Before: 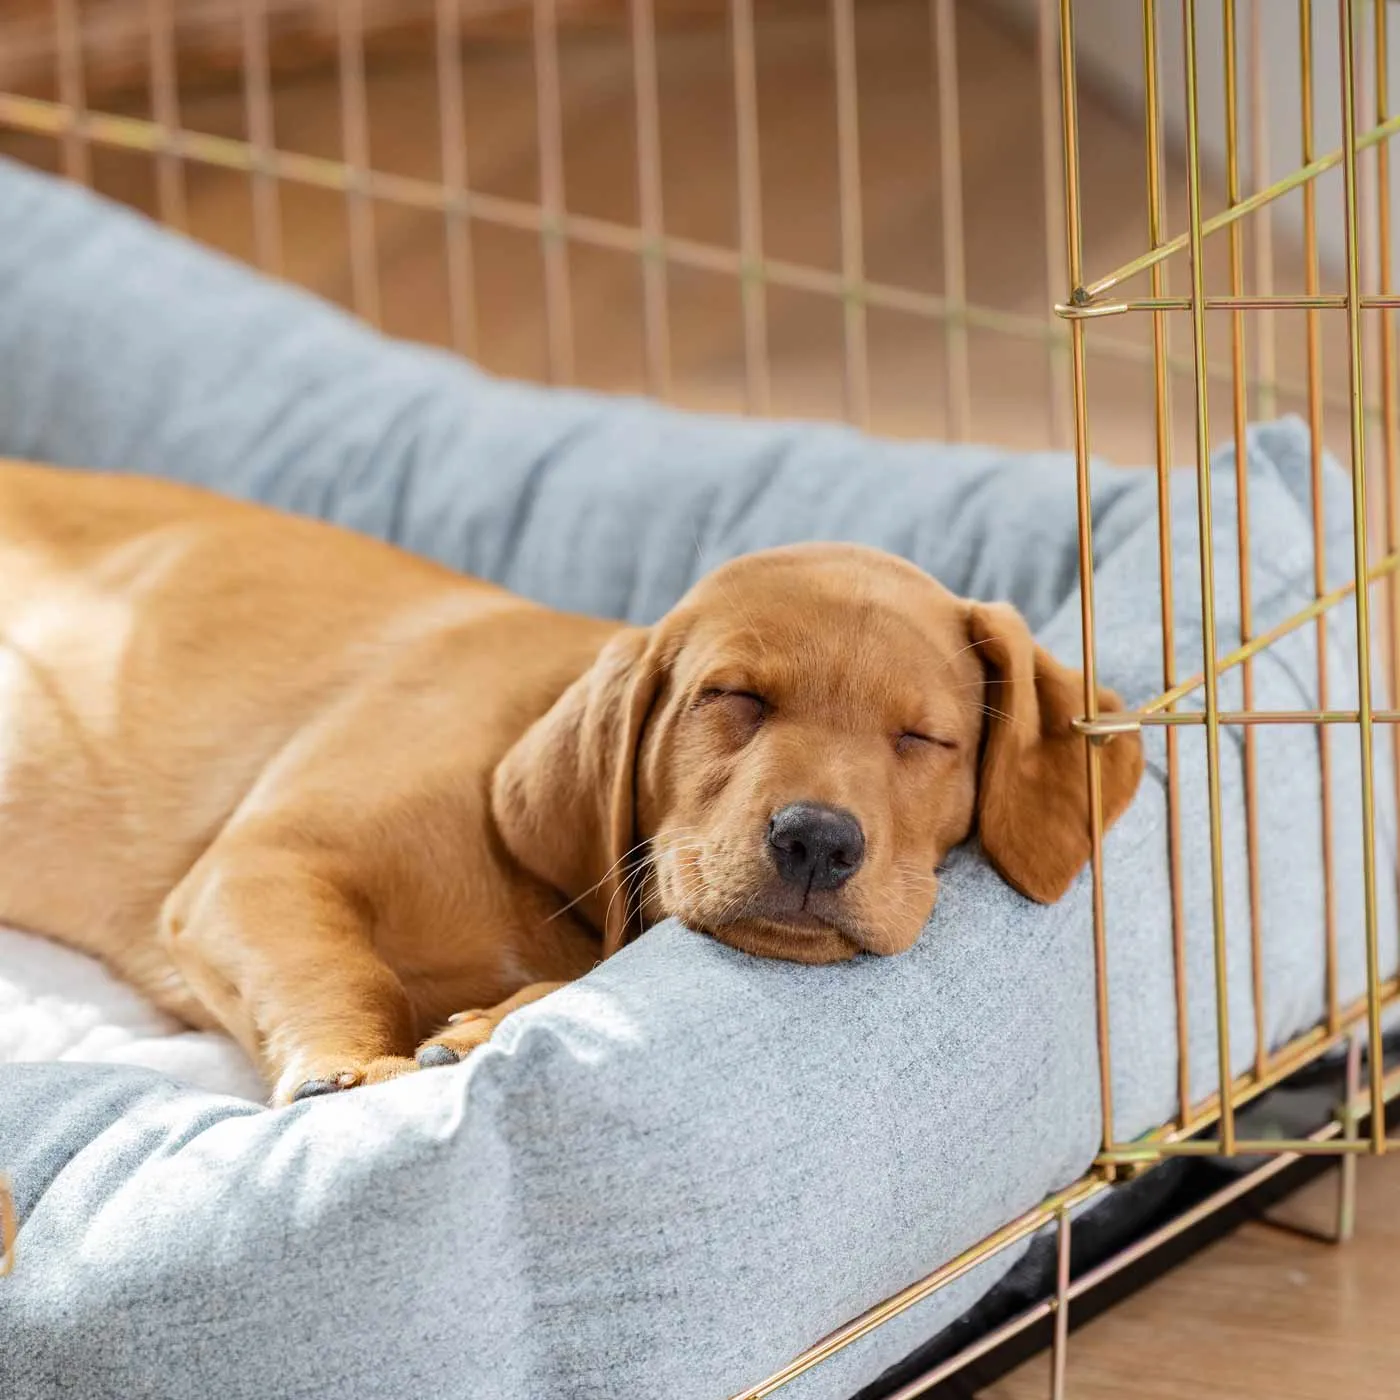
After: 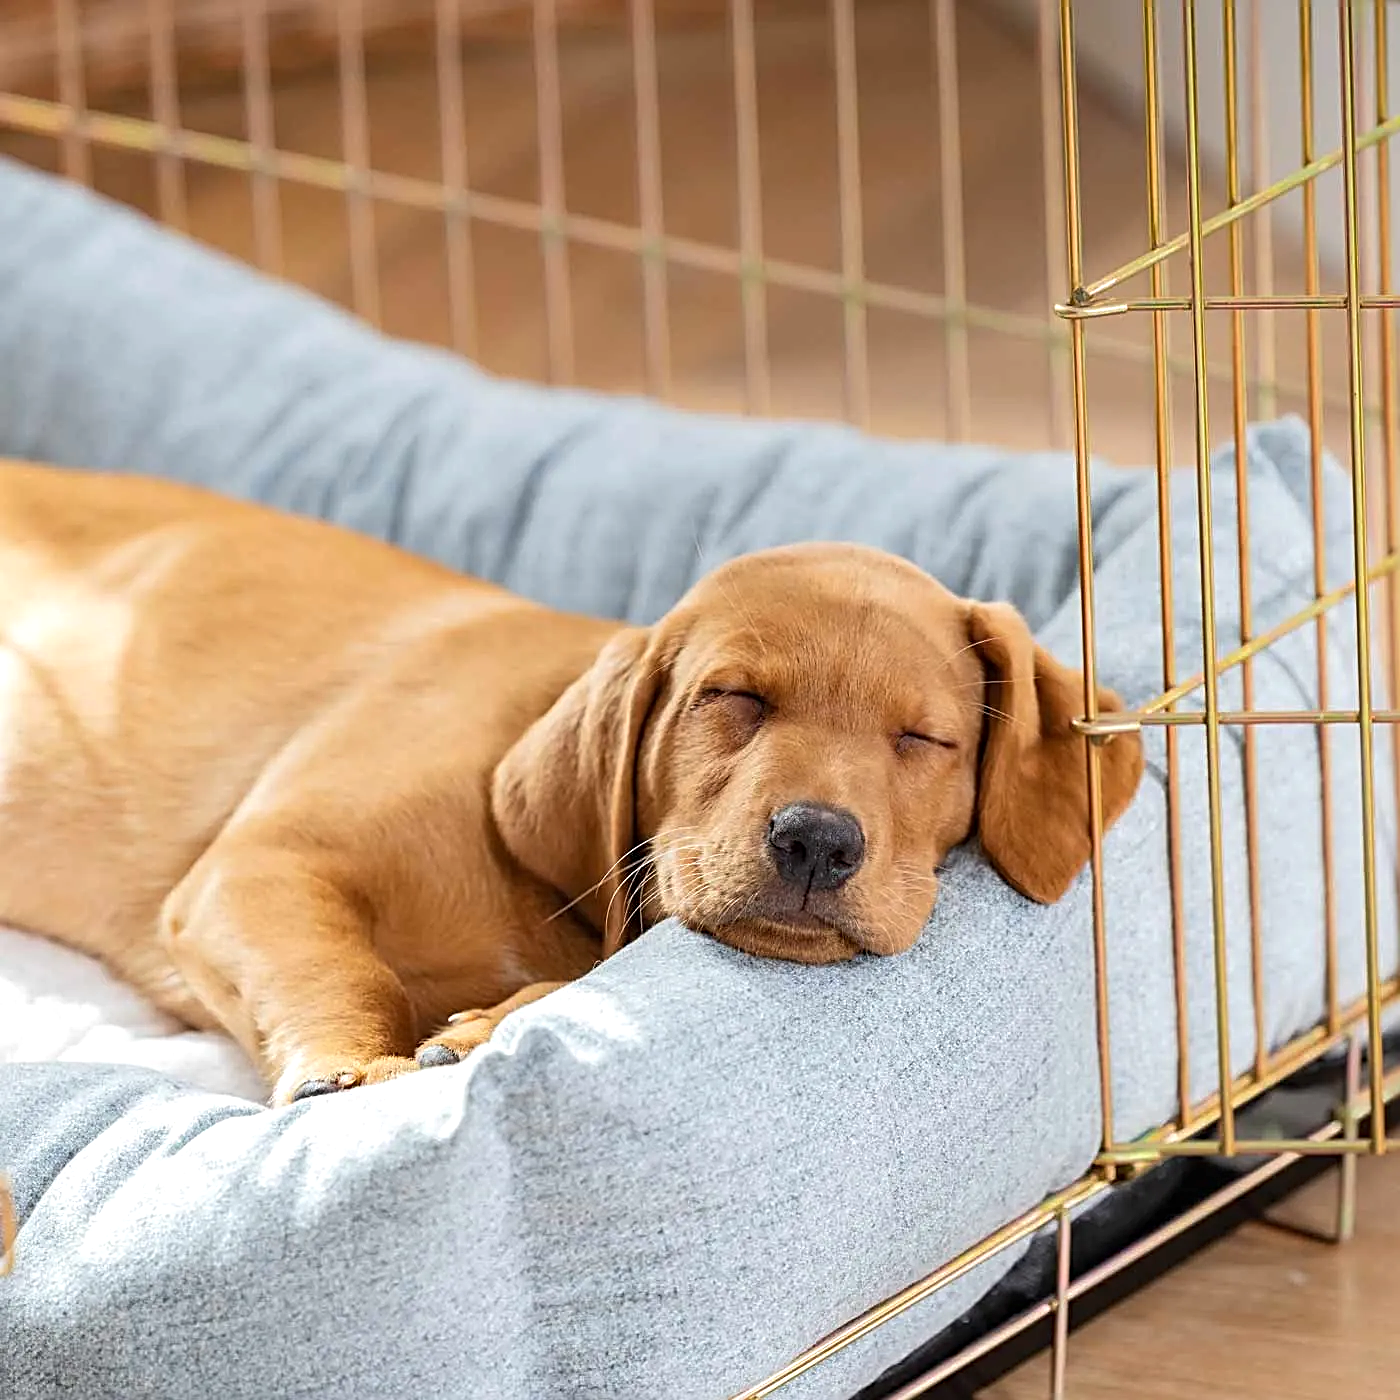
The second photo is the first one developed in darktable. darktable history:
exposure: exposure 0.203 EV, compensate highlight preservation false
sharpen: radius 2.6, amount 0.684
